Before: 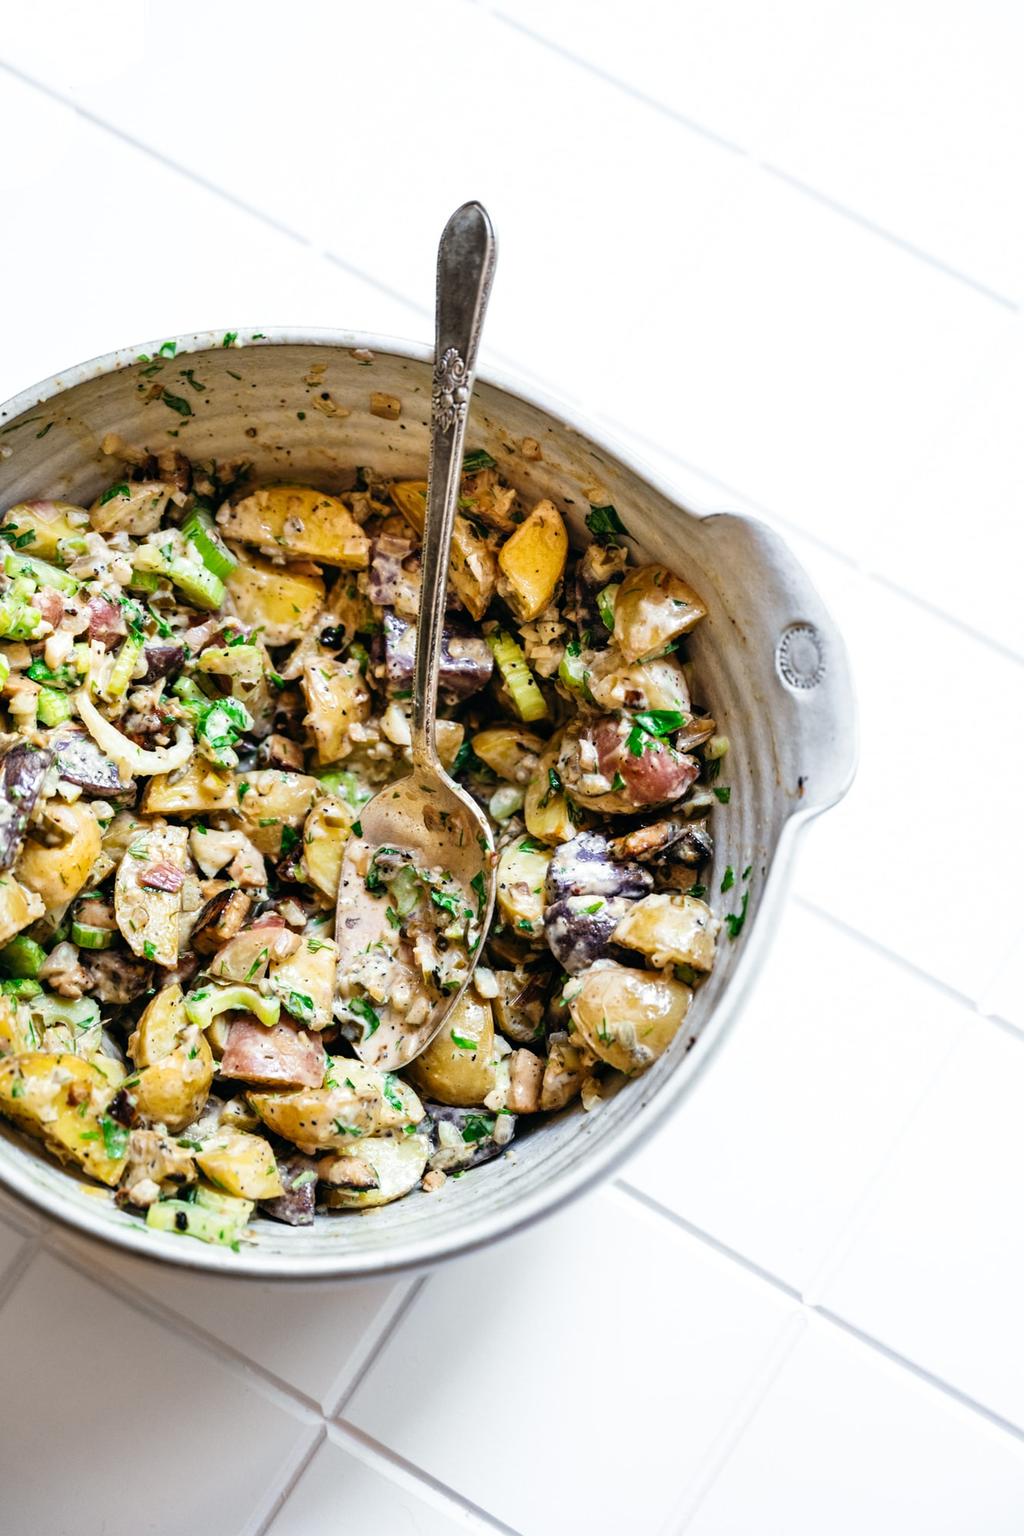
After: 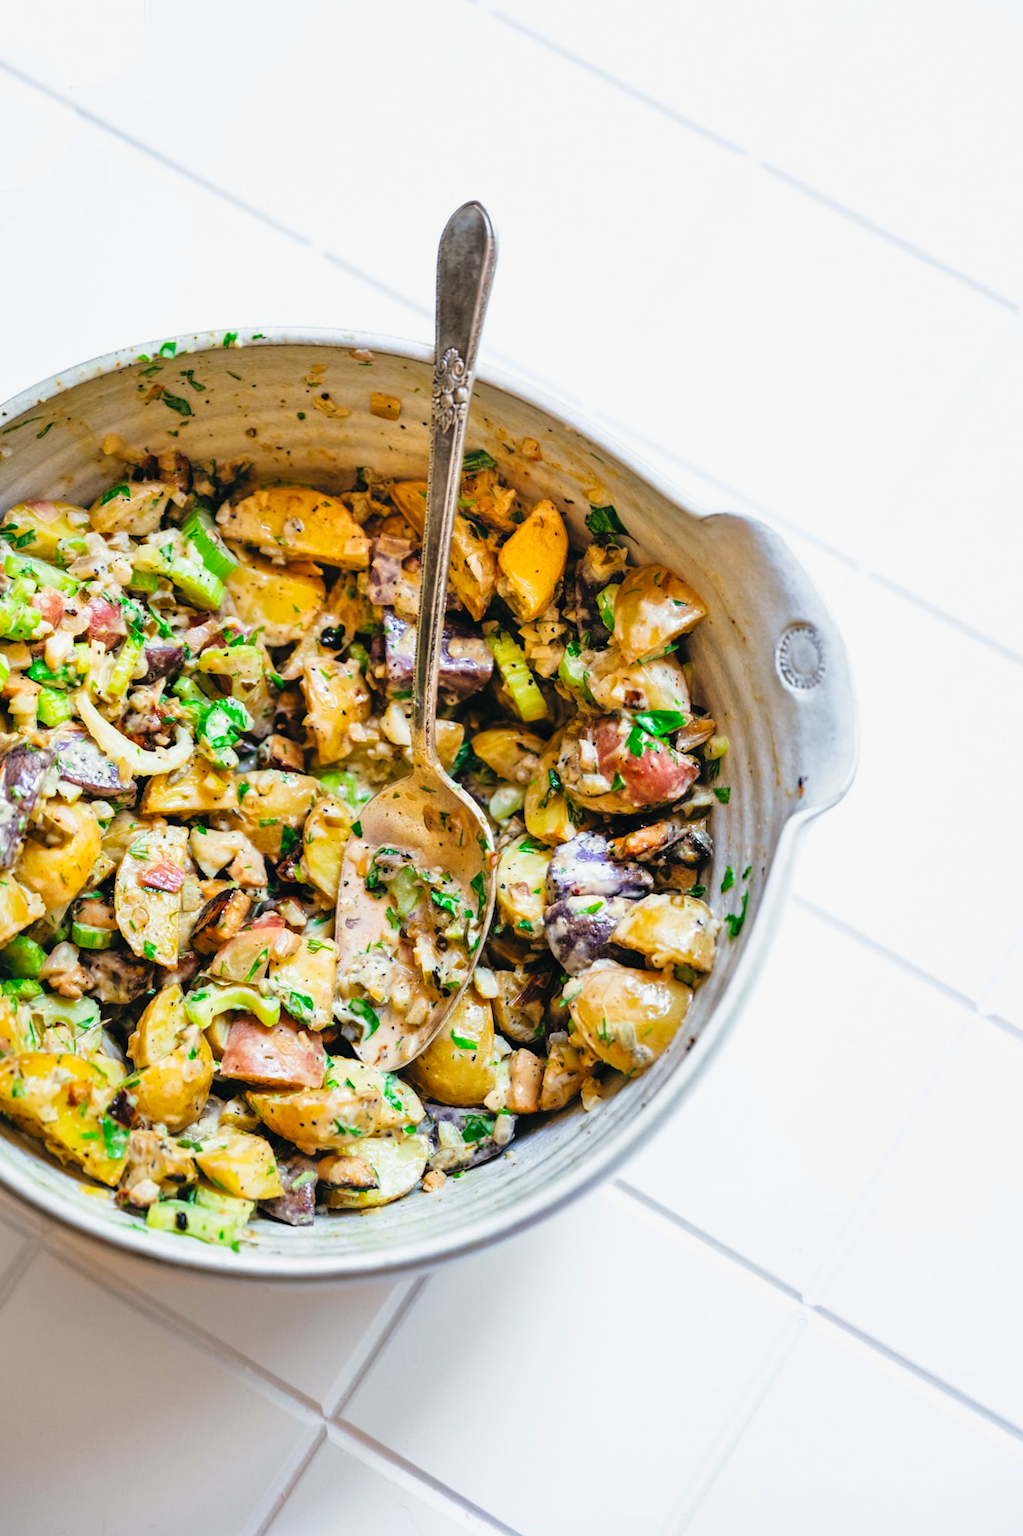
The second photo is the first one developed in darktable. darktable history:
contrast brightness saturation: contrast 0.069, brightness 0.171, saturation 0.405
shadows and highlights: shadows -20.08, white point adjustment -2.06, highlights -35.04
